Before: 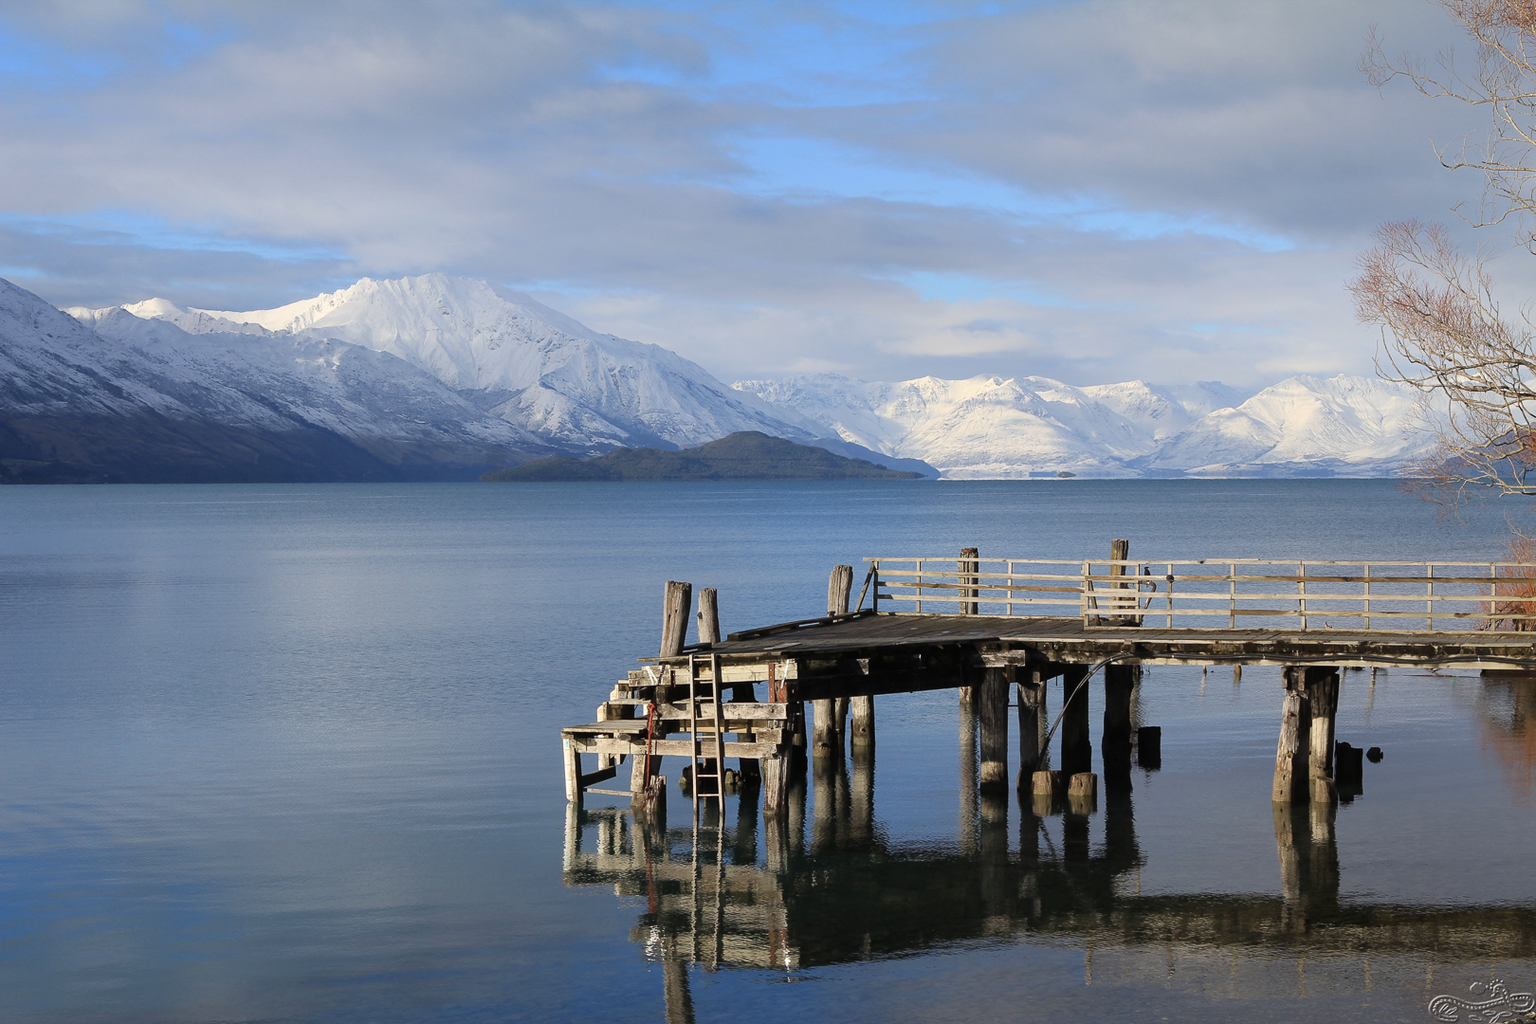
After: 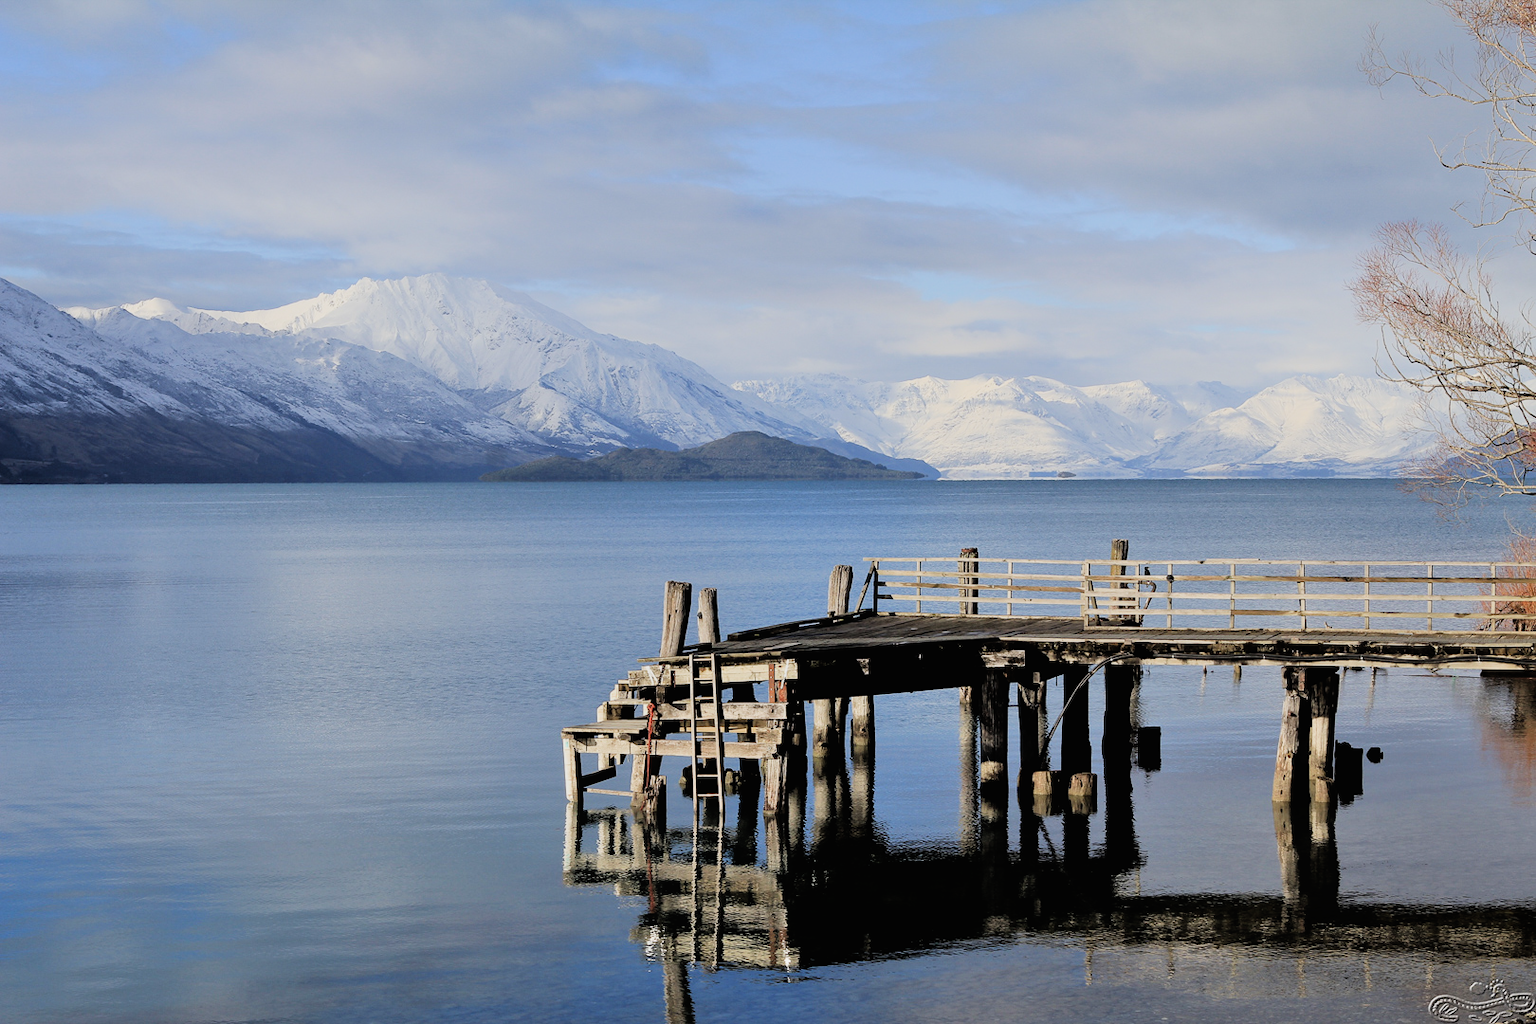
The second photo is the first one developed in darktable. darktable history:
filmic rgb: black relative exposure -5.07 EV, white relative exposure 3.99 EV, threshold 3.04 EV, hardness 2.89, contrast 1.383, highlights saturation mix -30.16%, iterations of high-quality reconstruction 0, enable highlight reconstruction true
tone equalizer: -8 EV 0.026 EV, -7 EV -0.025 EV, -6 EV 0.045 EV, -5 EV 0.05 EV, -4 EV 0.273 EV, -3 EV 0.625 EV, -2 EV 0.565 EV, -1 EV 0.18 EV, +0 EV 0.031 EV
local contrast: mode bilateral grid, contrast 99, coarseness 99, detail 90%, midtone range 0.2
